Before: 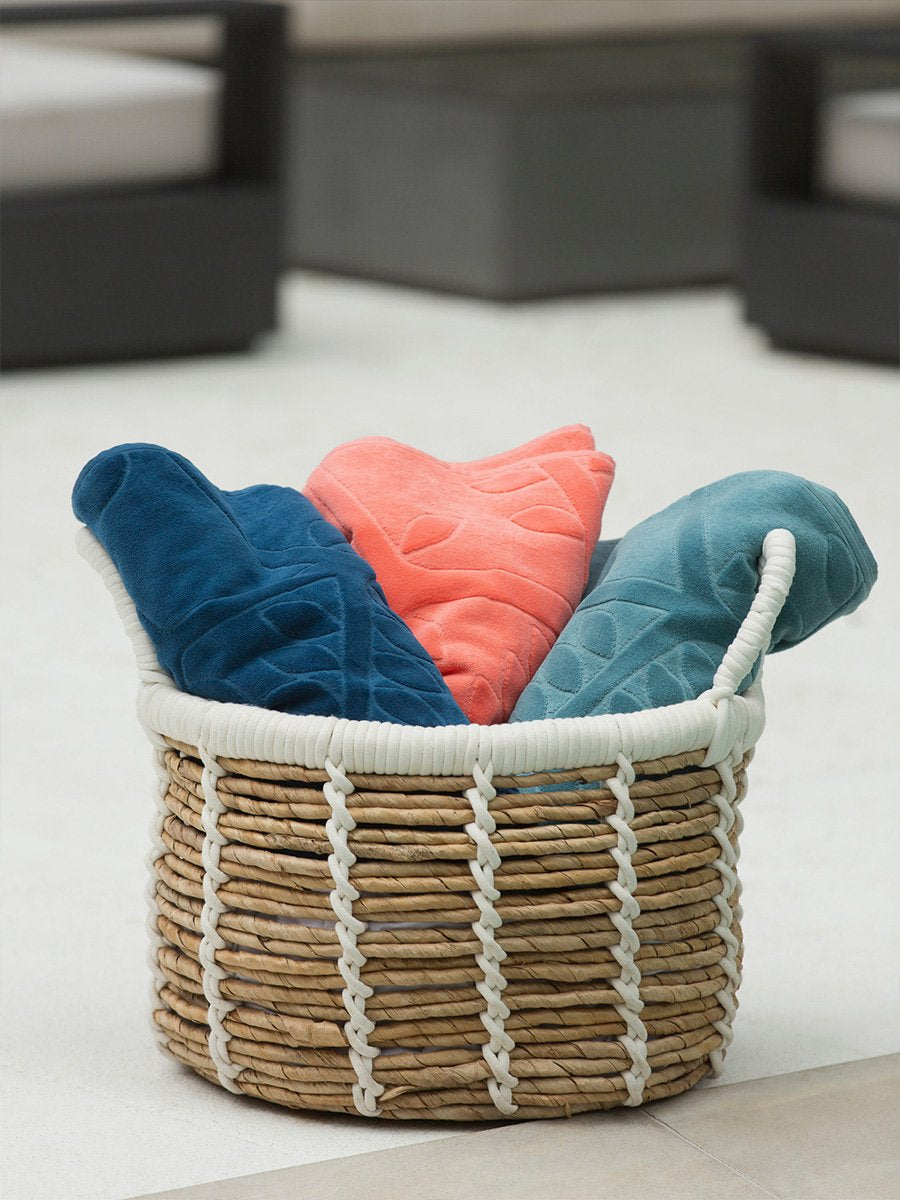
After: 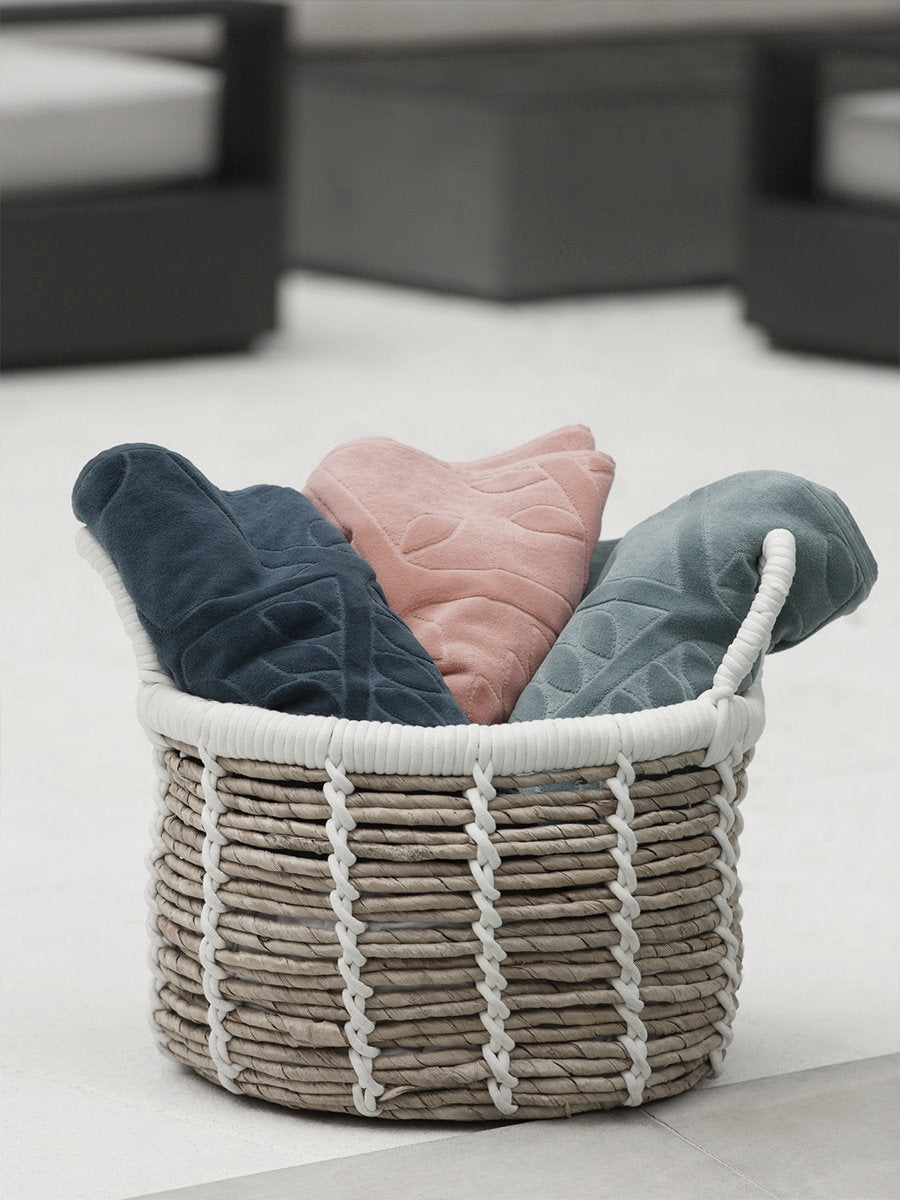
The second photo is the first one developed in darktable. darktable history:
color balance rgb: perceptual saturation grading › global saturation 20%, perceptual saturation grading › highlights -25%, perceptual saturation grading › shadows 25%
white balance: red 1.009, blue 0.985
color correction: saturation 0.3
